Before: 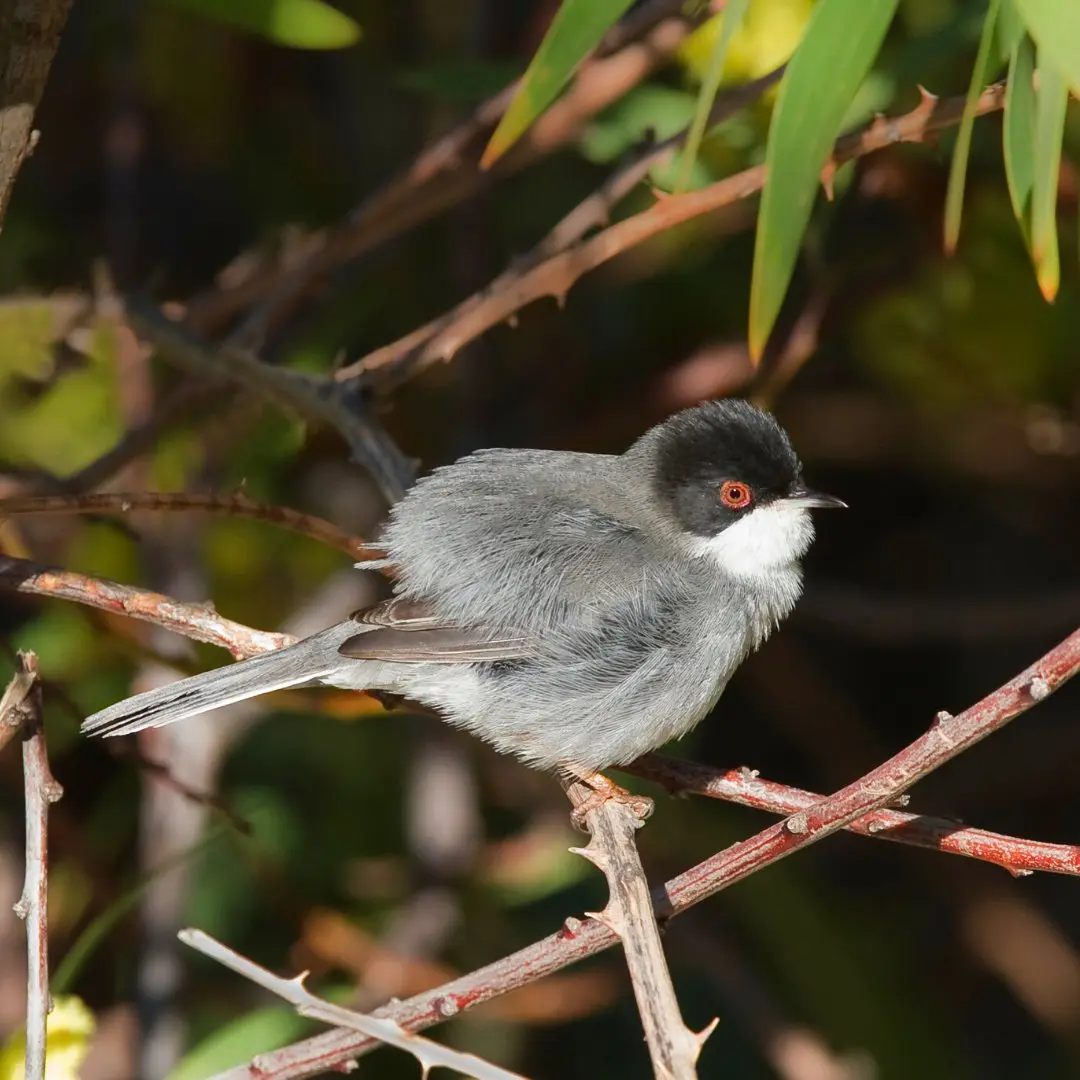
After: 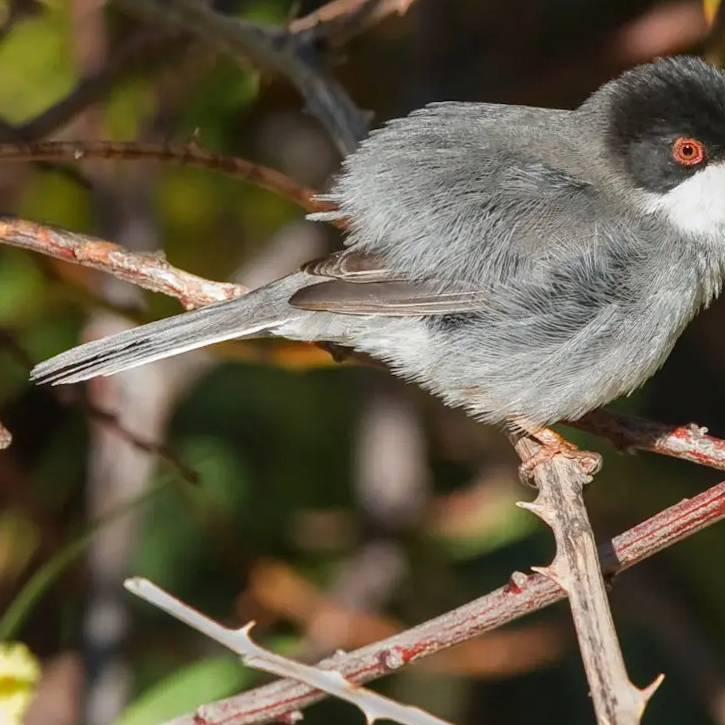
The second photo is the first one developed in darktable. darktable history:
local contrast: detail 115%
crop and rotate: angle -0.82°, left 3.85%, top 31.828%, right 27.992%
